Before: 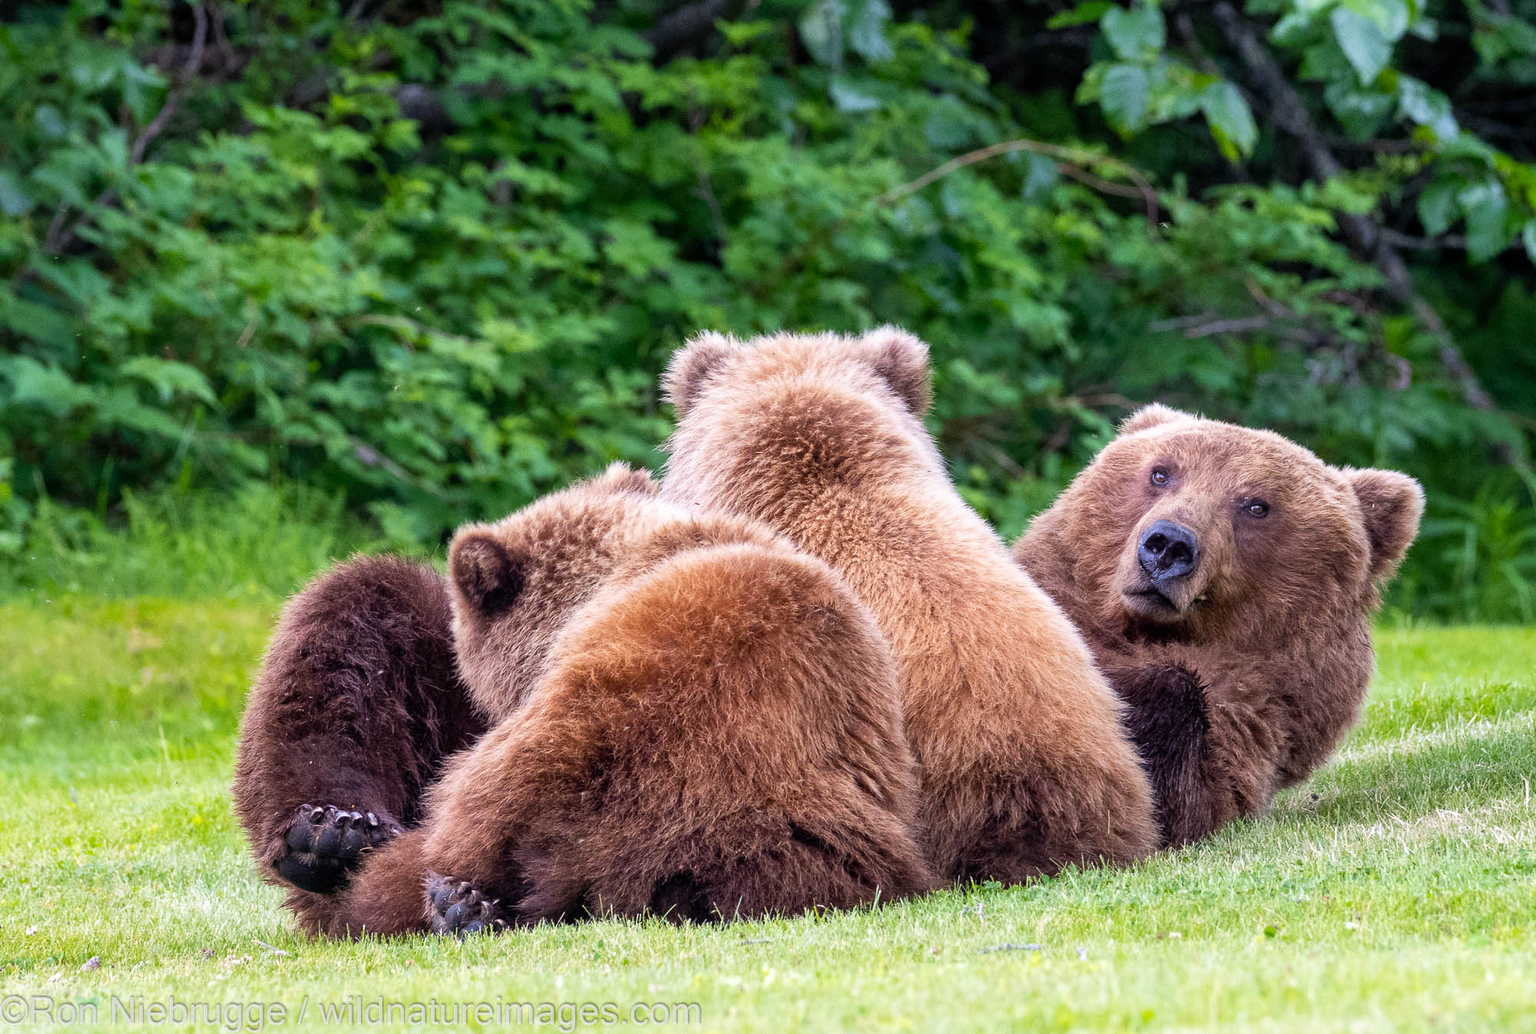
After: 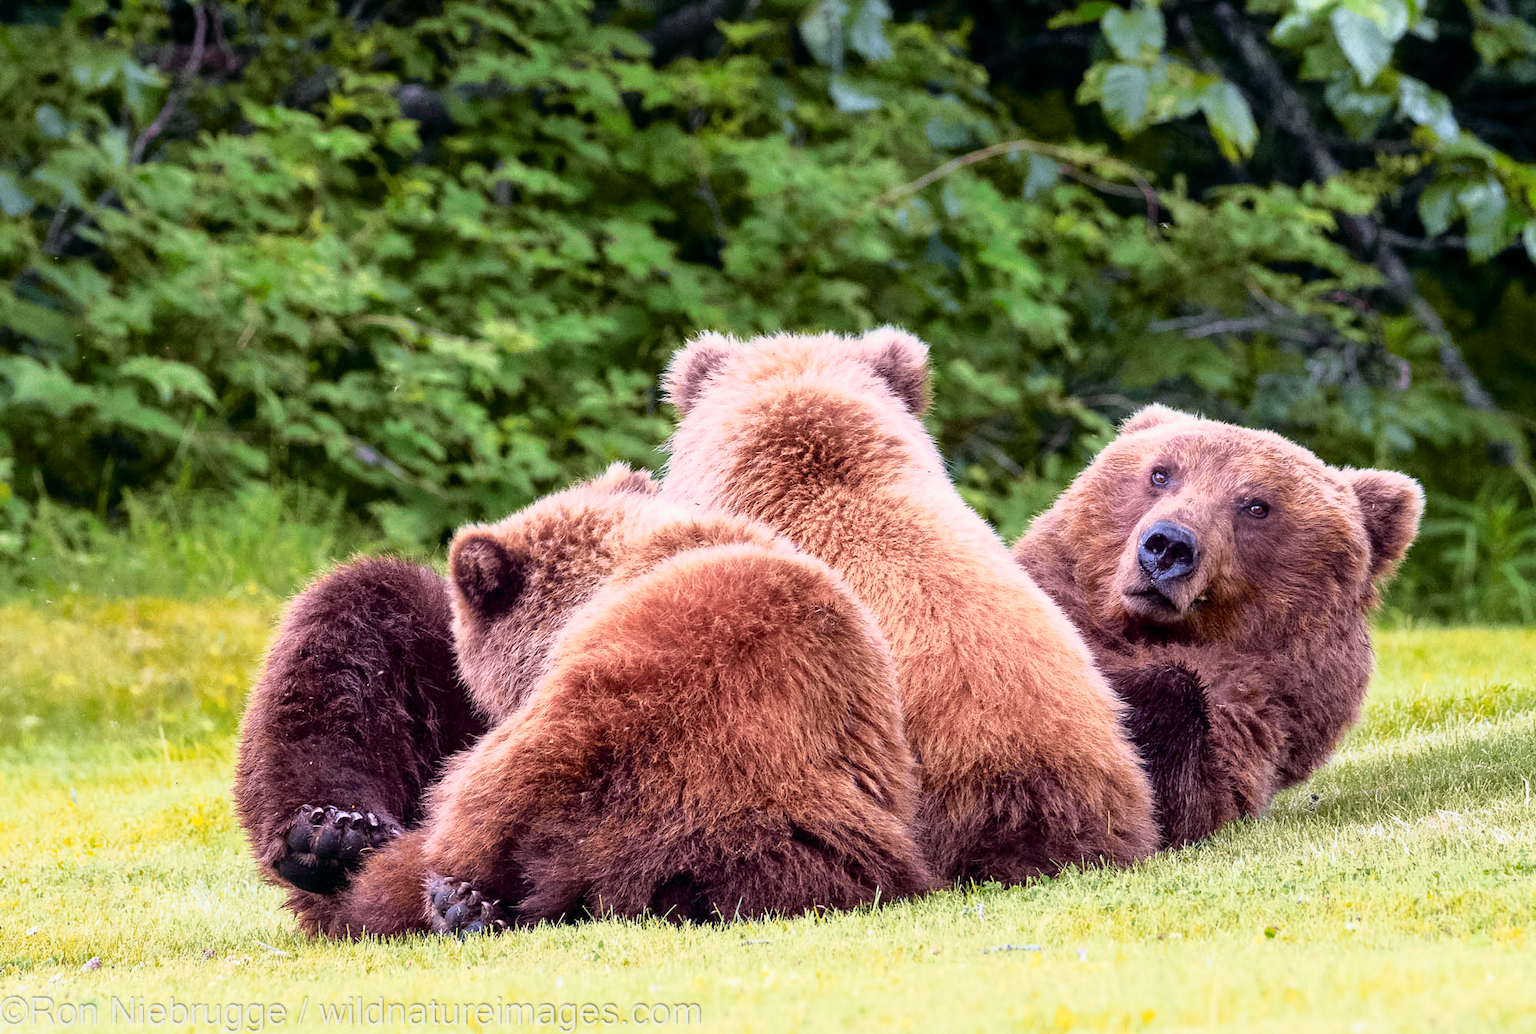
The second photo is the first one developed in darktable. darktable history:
tone curve: curves: ch0 [(0, 0) (0.105, 0.068) (0.195, 0.162) (0.283, 0.283) (0.384, 0.404) (0.485, 0.531) (0.638, 0.681) (0.795, 0.879) (1, 0.977)]; ch1 [(0, 0) (0.161, 0.092) (0.35, 0.33) (0.379, 0.401) (0.456, 0.469) (0.504, 0.501) (0.512, 0.523) (0.58, 0.597) (0.635, 0.646) (1, 1)]; ch2 [(0, 0) (0.371, 0.362) (0.437, 0.437) (0.5, 0.5) (0.53, 0.523) (0.56, 0.58) (0.622, 0.606) (1, 1)], color space Lab, independent channels, preserve colors none
color zones: curves: ch1 [(0.239, 0.552) (0.75, 0.5)]; ch2 [(0.25, 0.462) (0.749, 0.457)]
color correction: highlights b* 3.01
